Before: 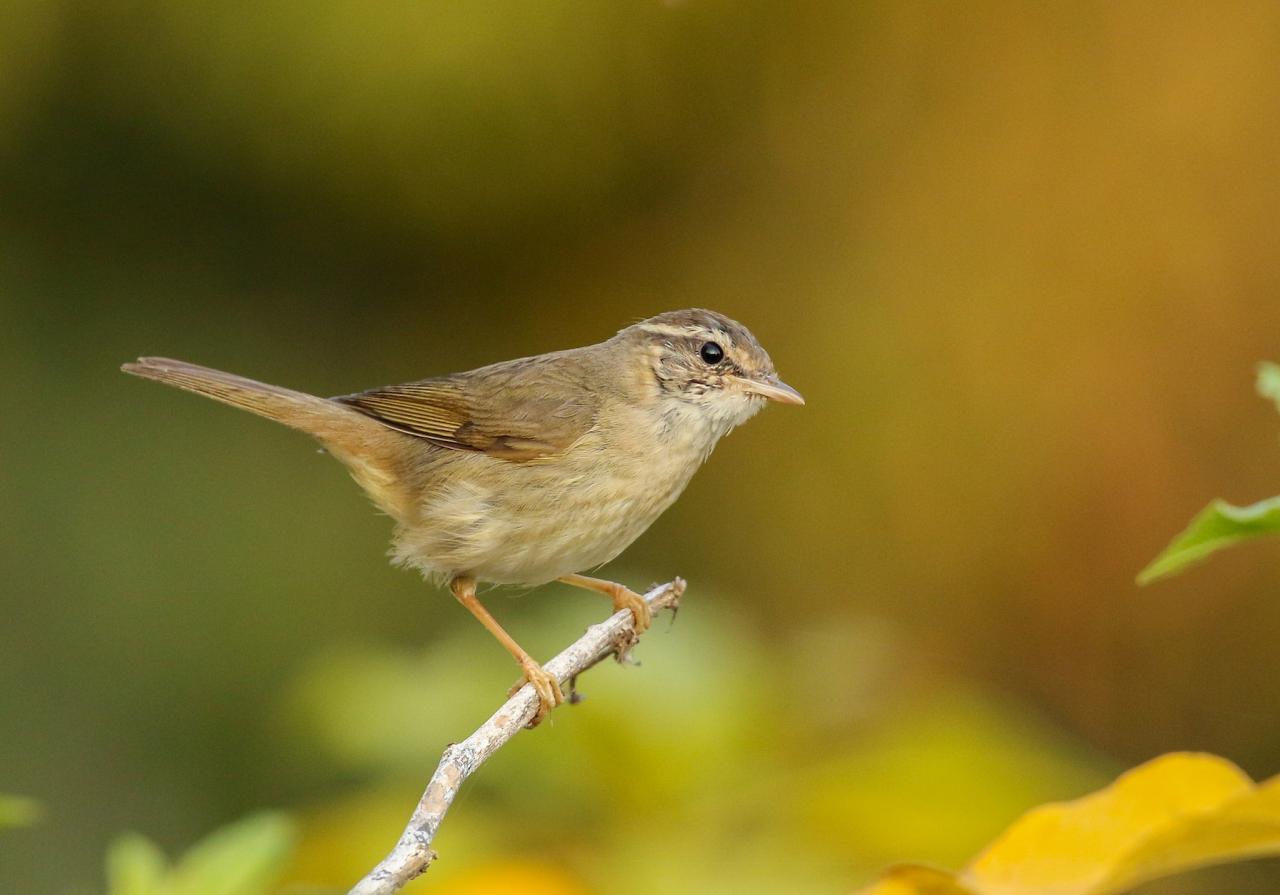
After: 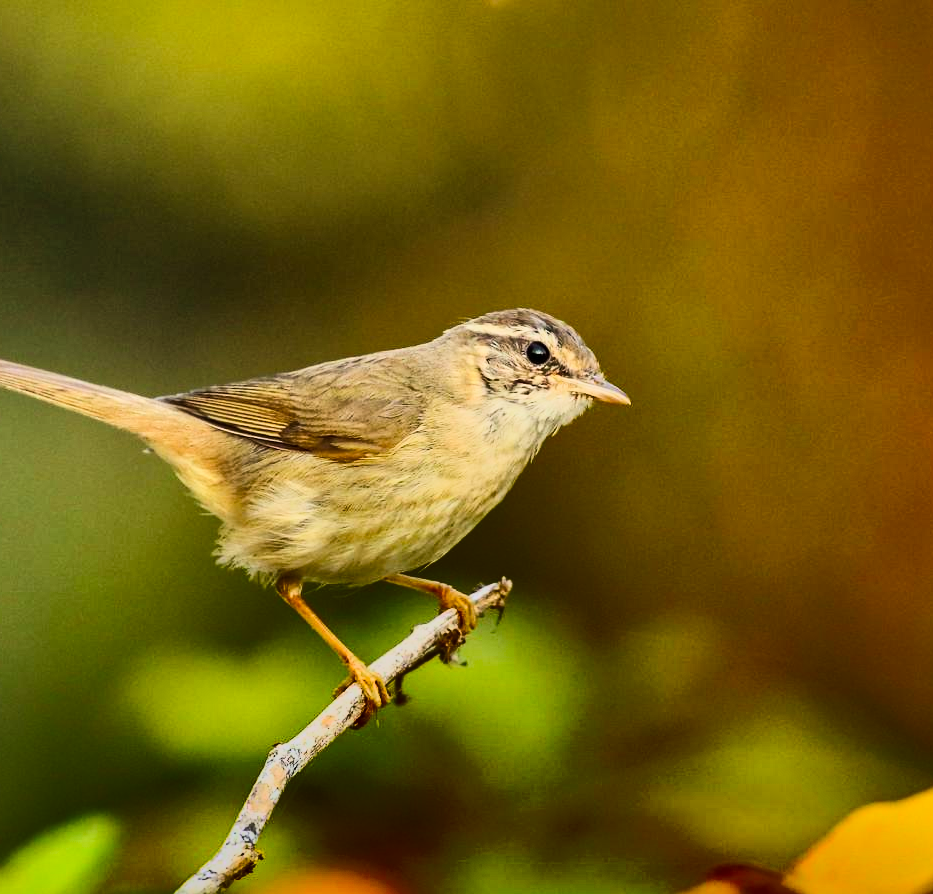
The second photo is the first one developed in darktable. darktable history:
crop: left 13.624%, right 13.484%
base curve: curves: ch0 [(0, 0) (0.007, 0.004) (0.027, 0.03) (0.046, 0.07) (0.207, 0.54) (0.442, 0.872) (0.673, 0.972) (1, 1)]
shadows and highlights: radius 123, shadows 98.89, white point adjustment -3.15, highlights -98.39, soften with gaussian
